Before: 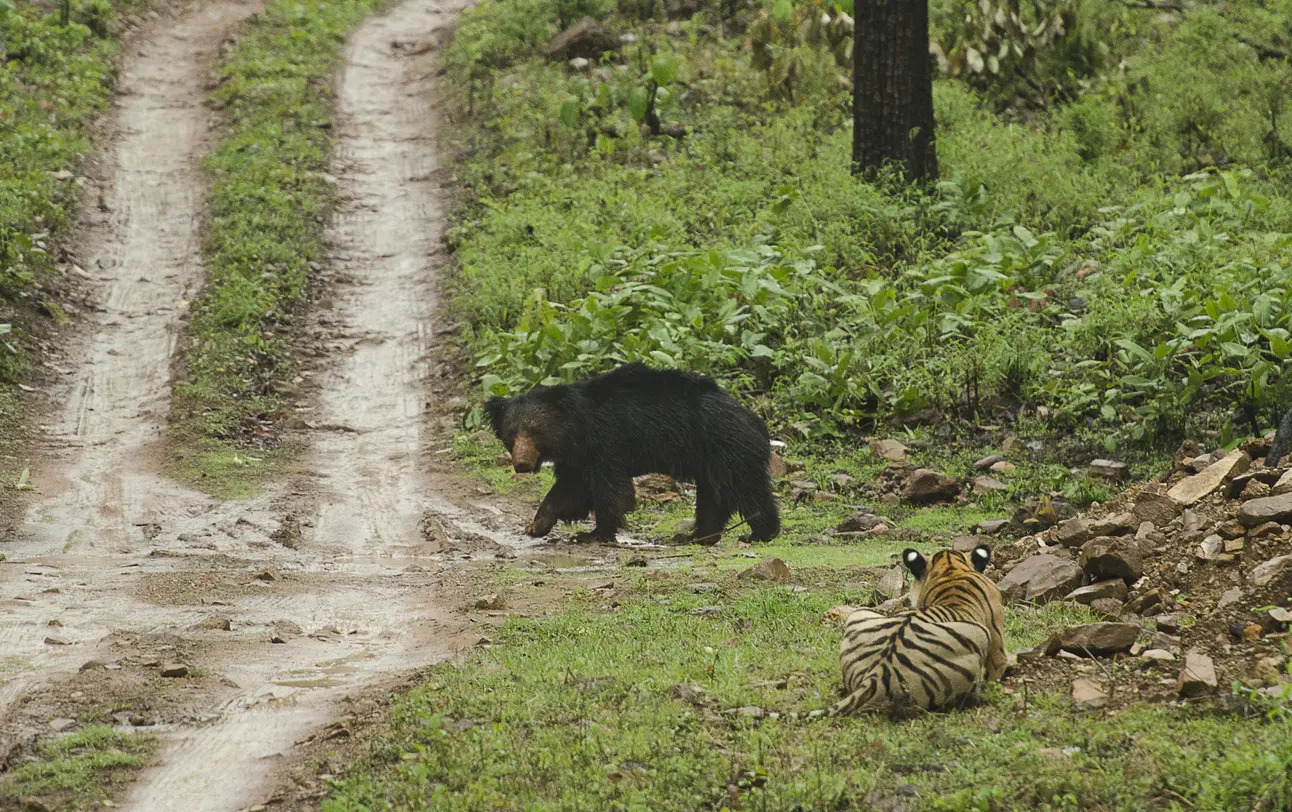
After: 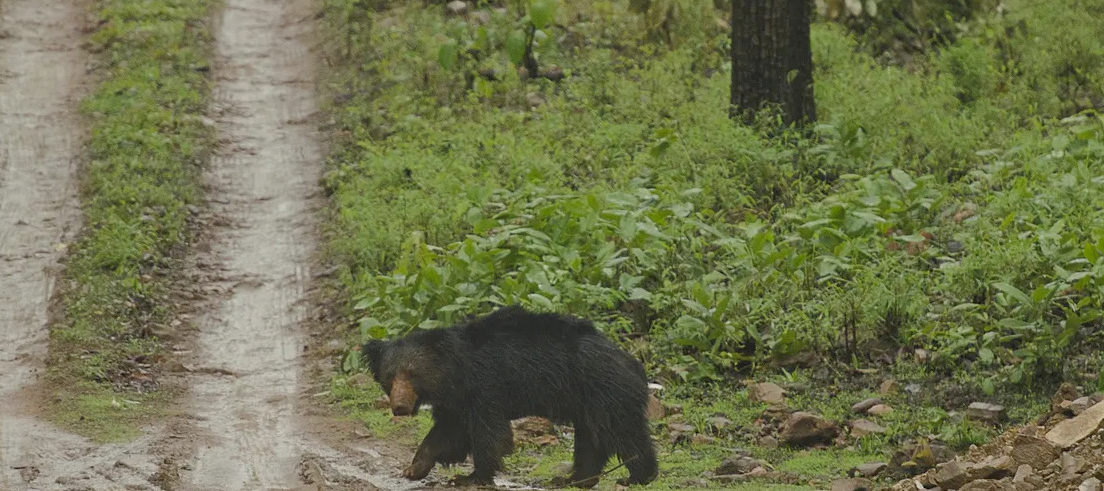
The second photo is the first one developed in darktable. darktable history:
crop and rotate: left 9.465%, top 7.085%, right 5.037%, bottom 32.353%
tone equalizer: -8 EV 0.251 EV, -7 EV 0.416 EV, -6 EV 0.432 EV, -5 EV 0.213 EV, -3 EV -0.277 EV, -2 EV -0.44 EV, -1 EV -0.412 EV, +0 EV -0.229 EV, edges refinement/feathering 500, mask exposure compensation -1.57 EV, preserve details no
